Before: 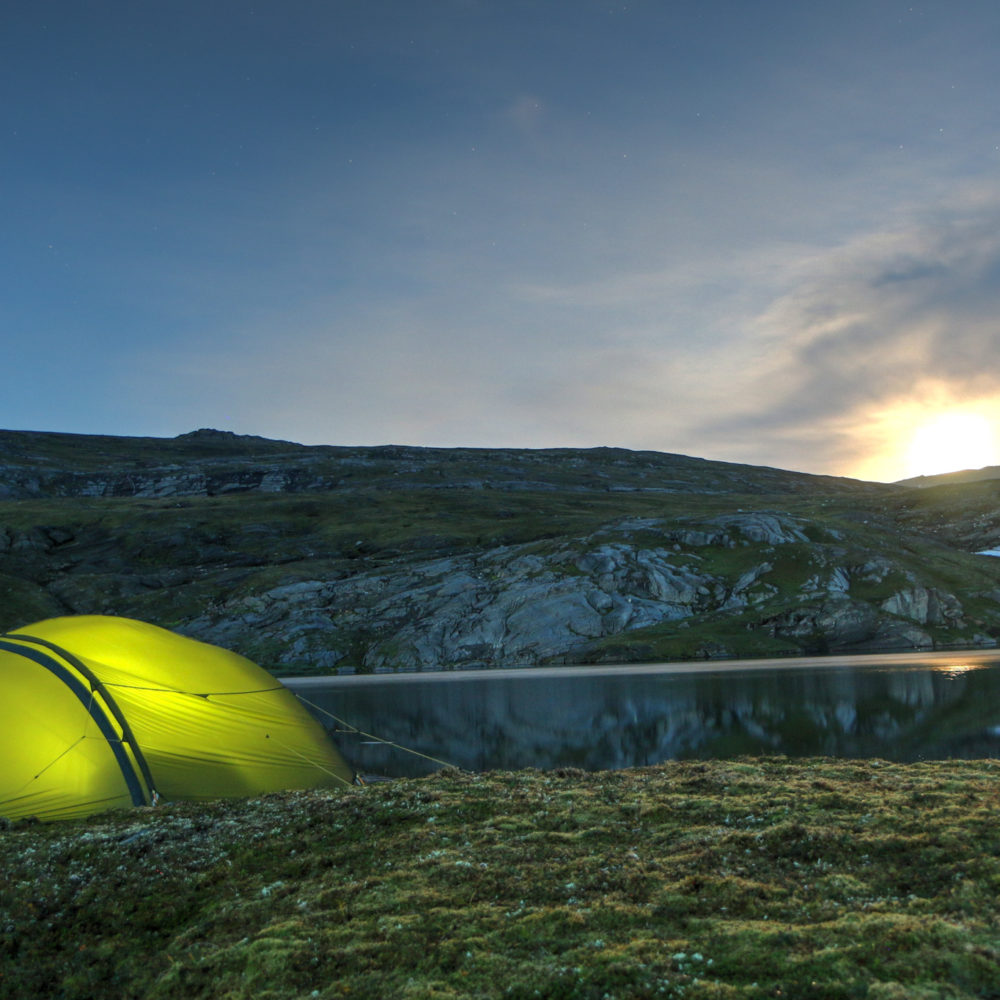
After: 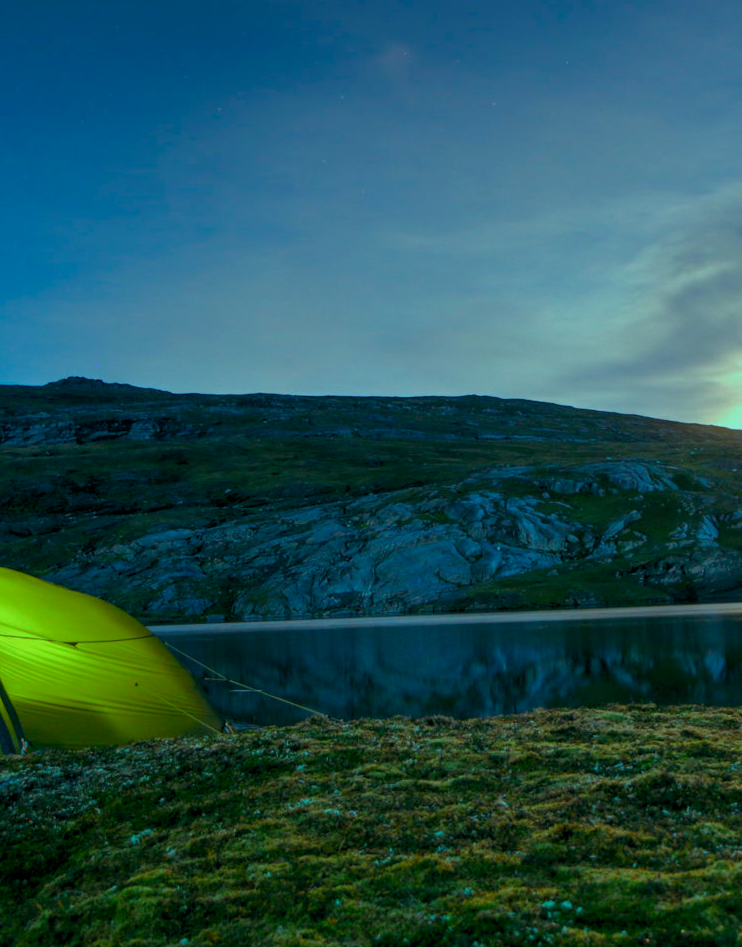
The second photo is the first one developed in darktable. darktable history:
crop and rotate: left 13.15%, top 5.251%, right 12.609%
color balance rgb: shadows lift › luminance -7.7%, shadows lift › chroma 2.13%, shadows lift › hue 165.27°, power › luminance -7.77%, power › chroma 1.34%, power › hue 330.55°, highlights gain › luminance -33.33%, highlights gain › chroma 5.68%, highlights gain › hue 217.2°, global offset › luminance -0.33%, global offset › chroma 0.11%, global offset › hue 165.27°, perceptual saturation grading › global saturation 27.72%, perceptual saturation grading › highlights -25%, perceptual saturation grading › mid-tones 25%, perceptual saturation grading › shadows 50%
